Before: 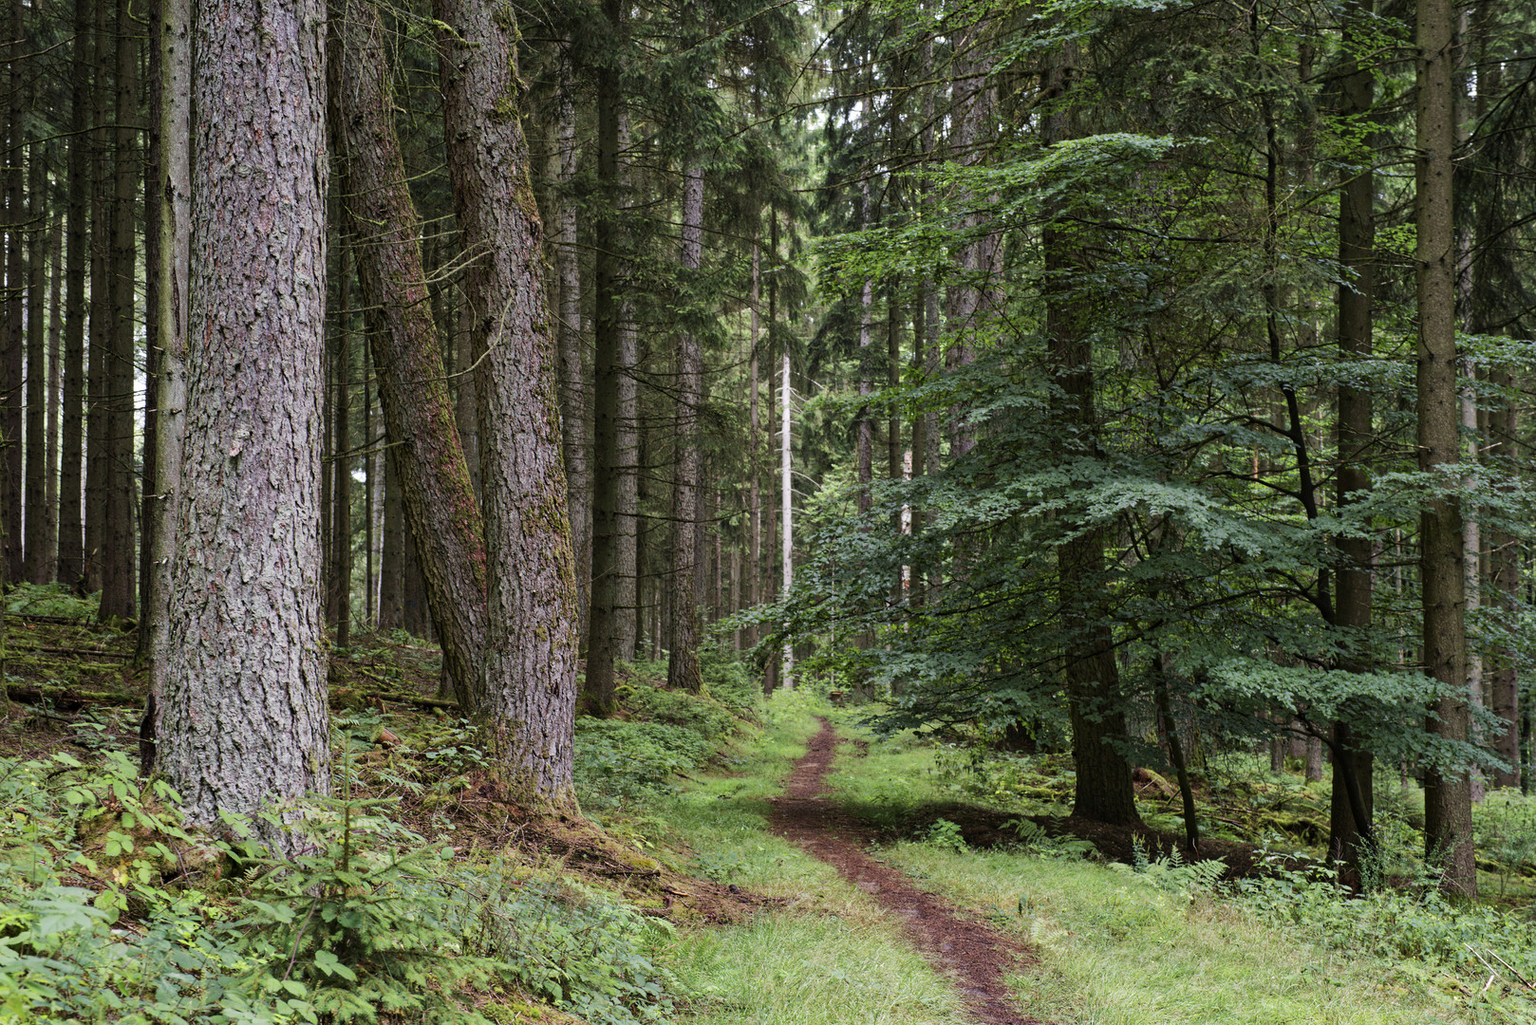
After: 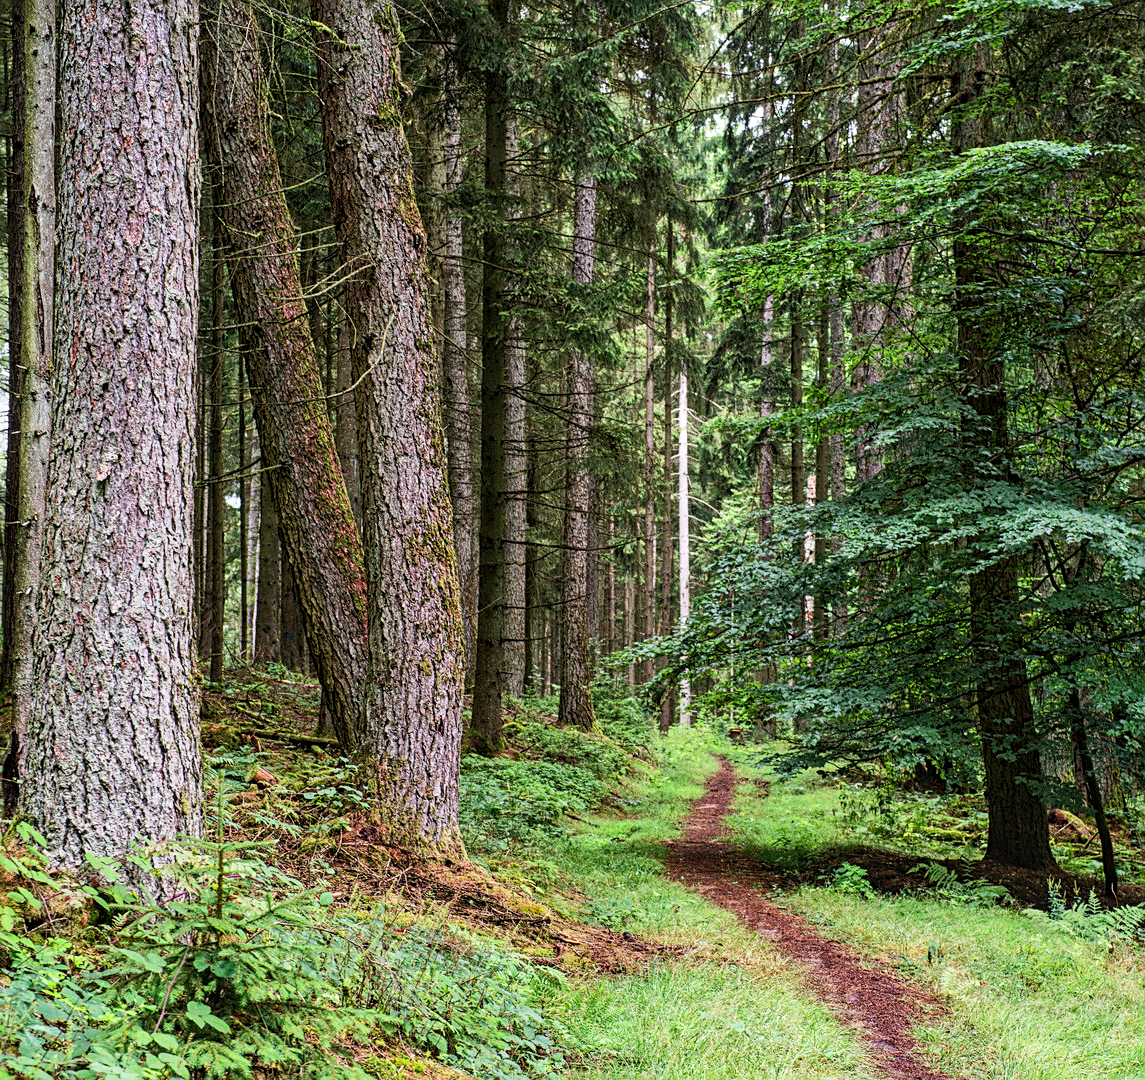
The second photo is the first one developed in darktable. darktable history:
local contrast: on, module defaults
sharpen: on, module defaults
contrast brightness saturation: contrast 0.199, brightness 0.159, saturation 0.221
levels: mode automatic
crop and rotate: left 8.984%, right 20.25%
